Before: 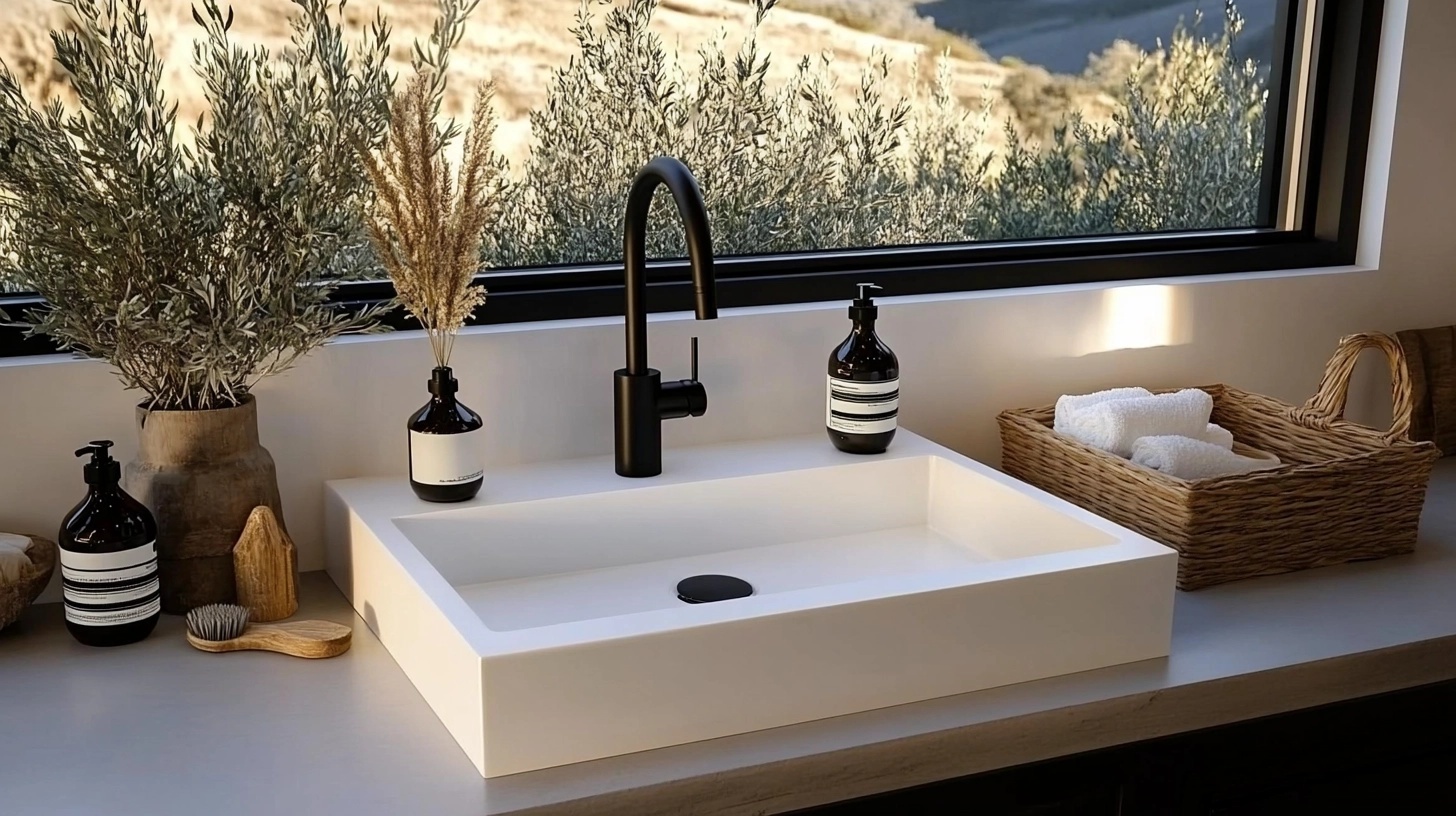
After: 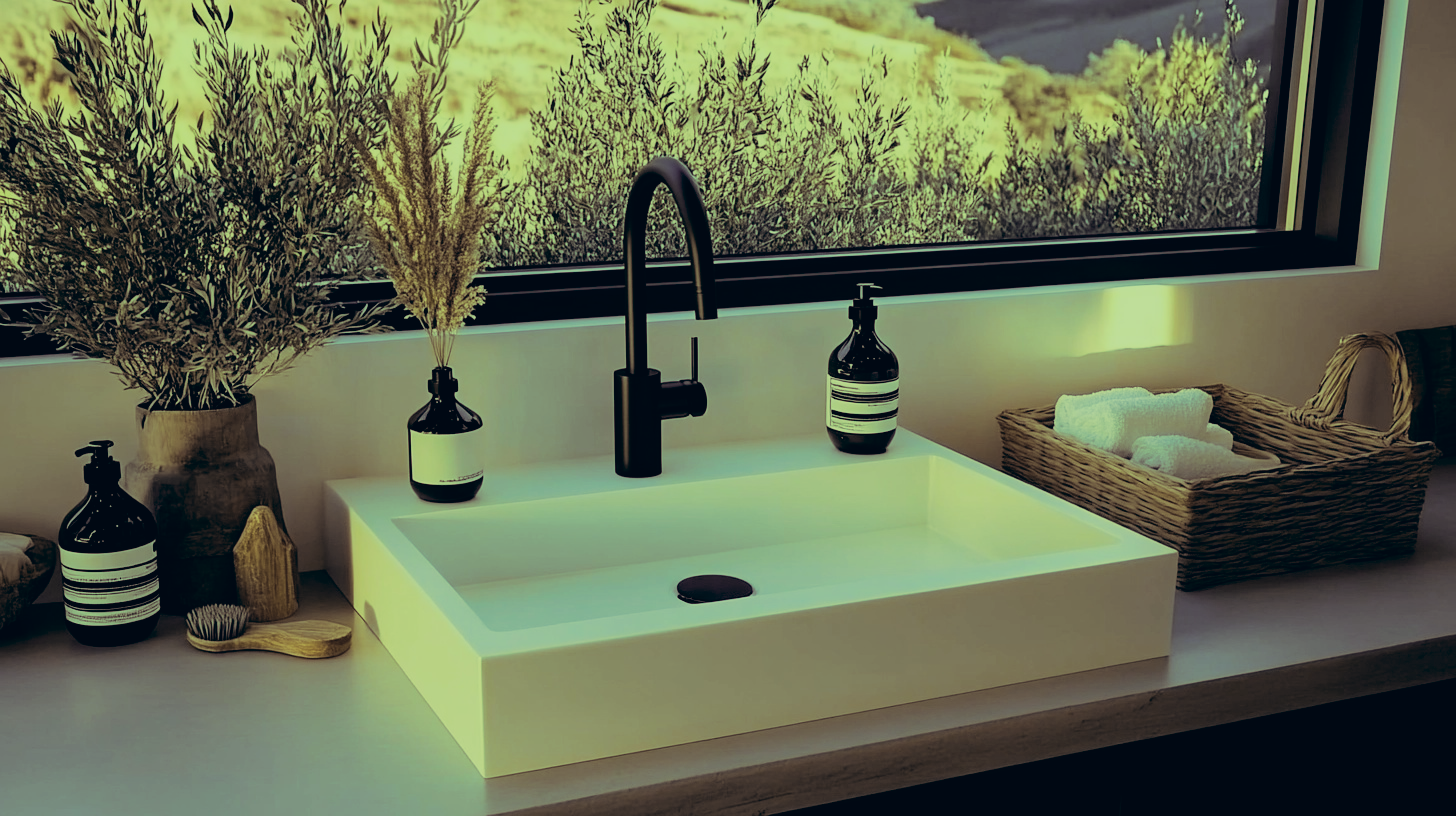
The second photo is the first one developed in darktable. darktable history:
color correction: highlights a* -15.58, highlights b* 40, shadows a* -40, shadows b* -26.18
filmic rgb: black relative exposure -7.65 EV, white relative exposure 4.56 EV, hardness 3.61
split-toning: shadows › hue 360°
